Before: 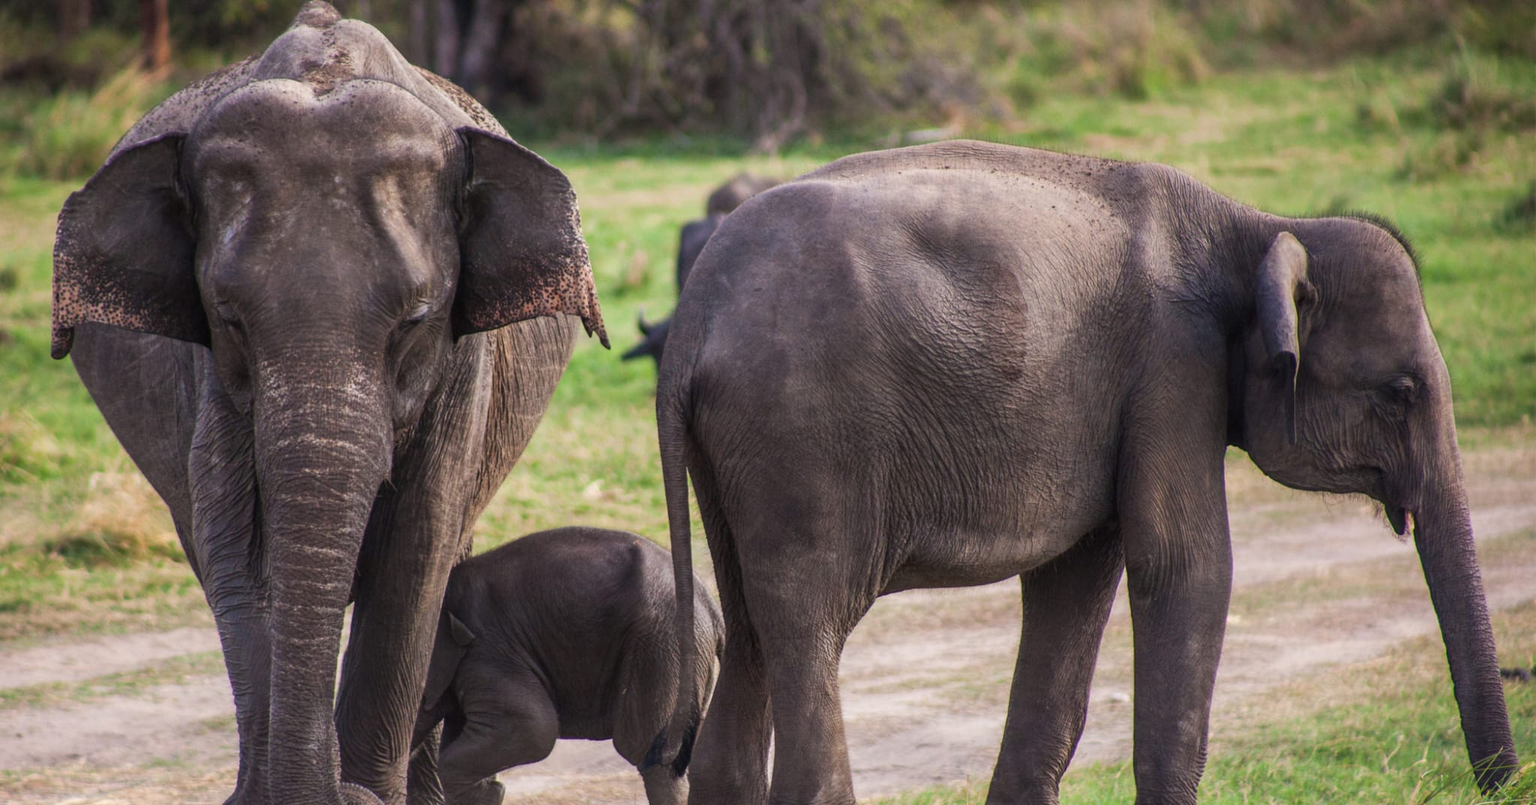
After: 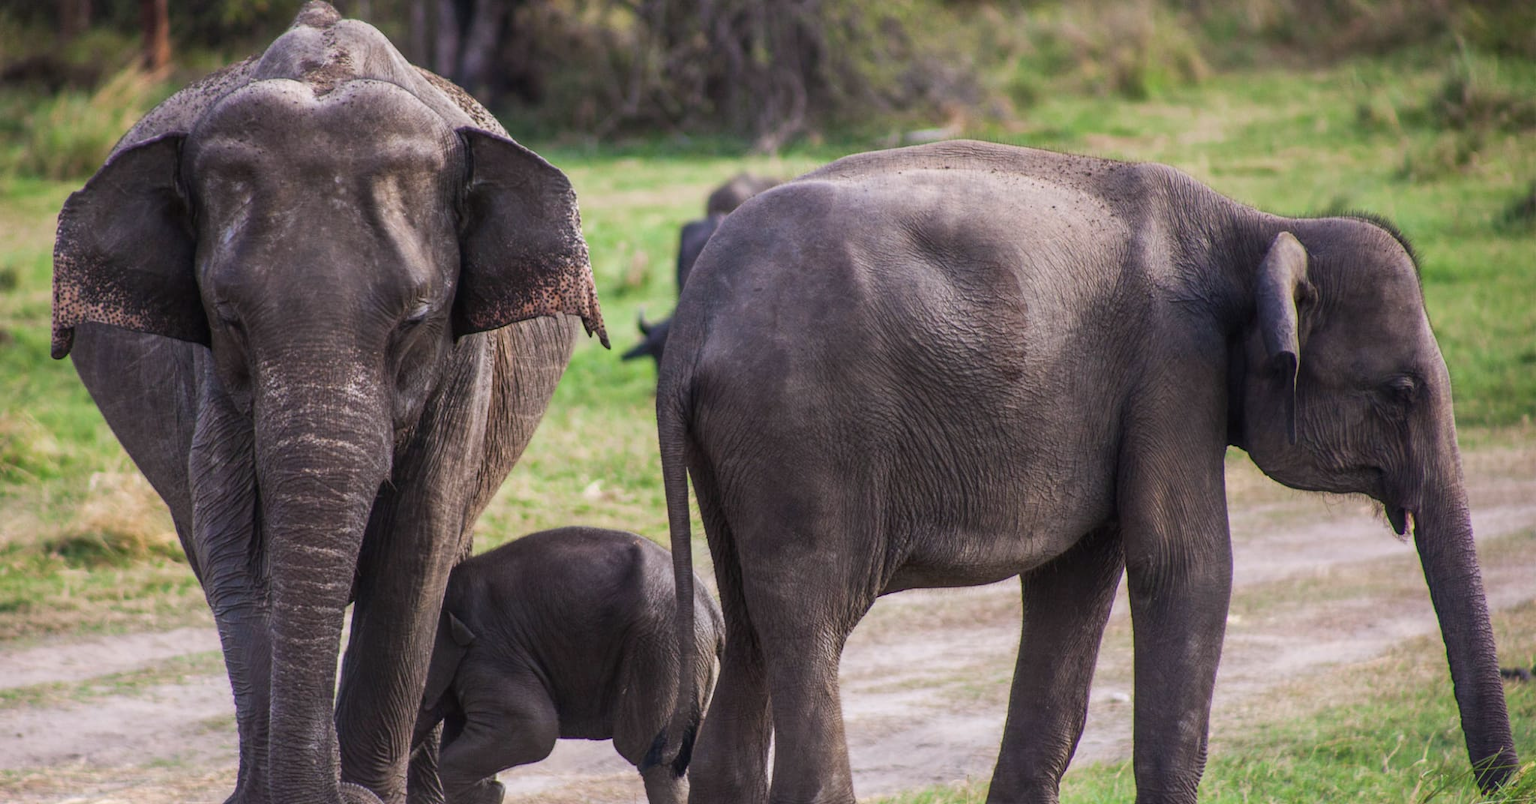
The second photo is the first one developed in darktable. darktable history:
white balance: red 0.983, blue 1.036
contrast brightness saturation: contrast 0.05
